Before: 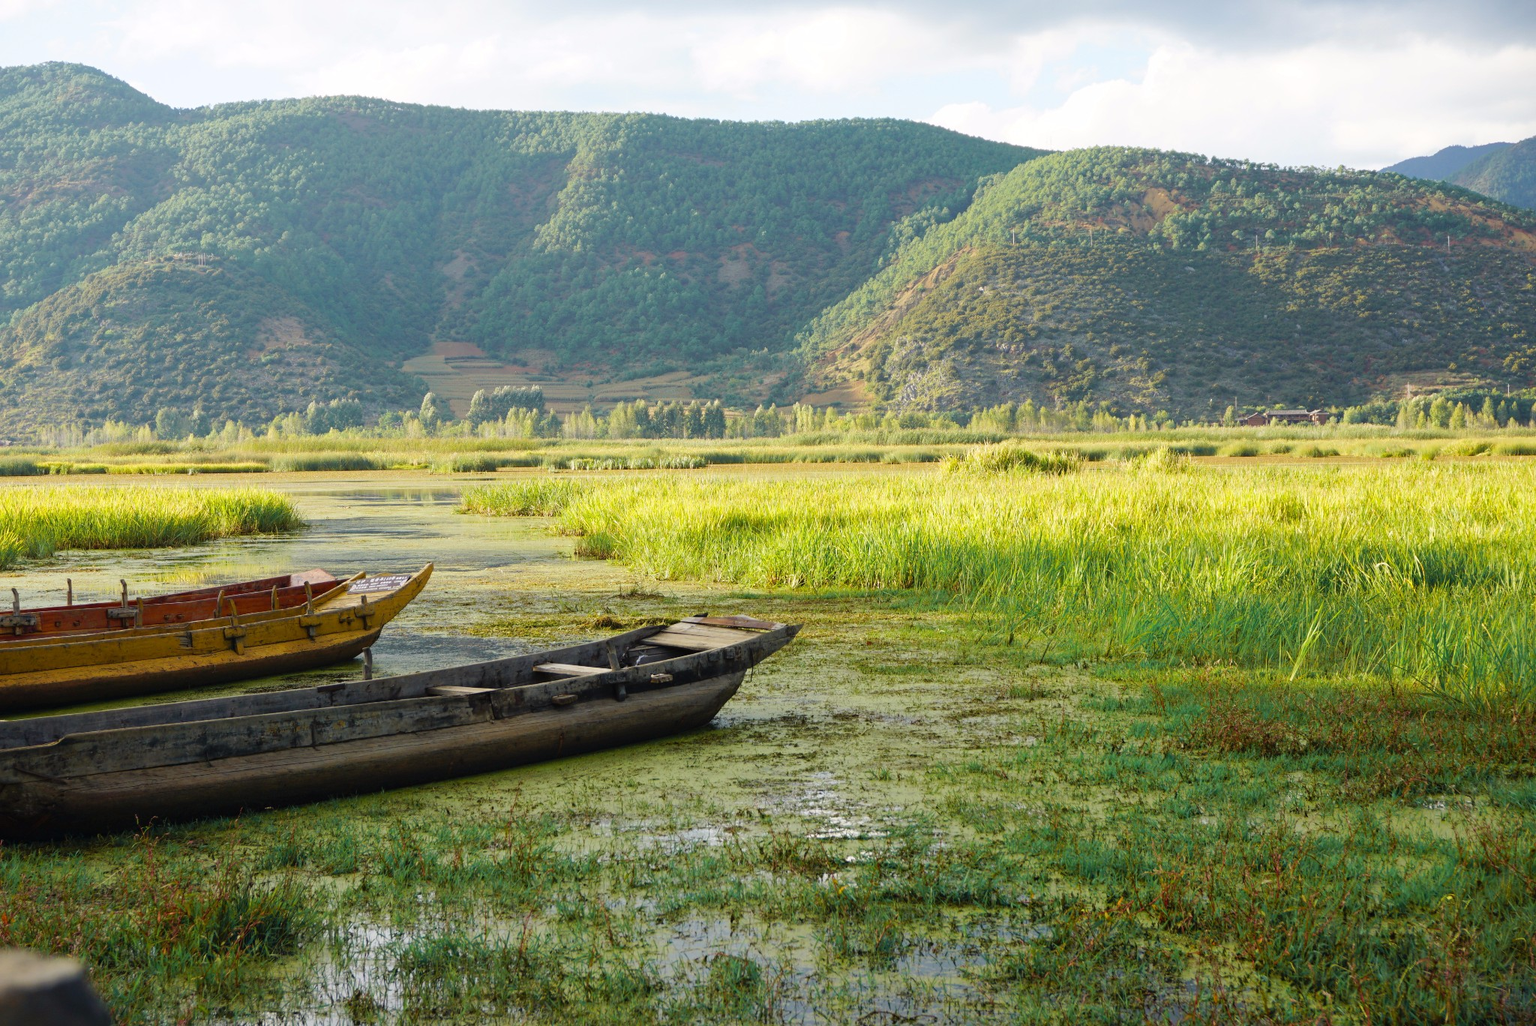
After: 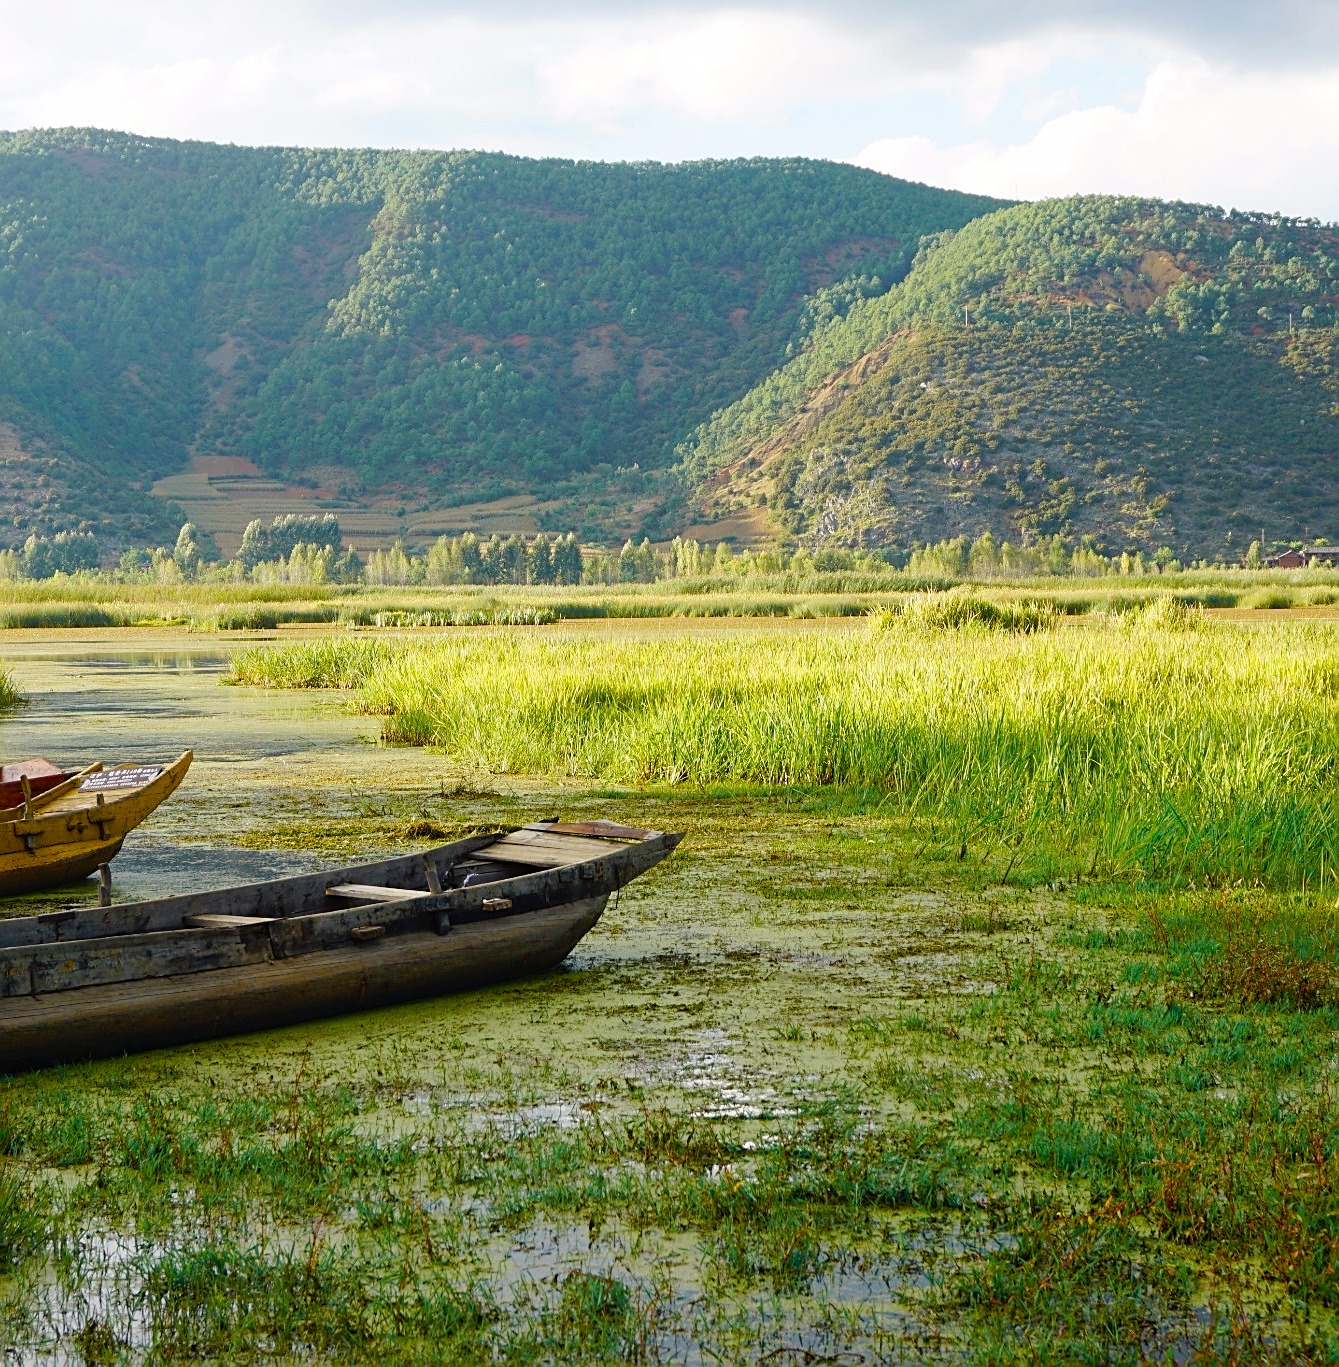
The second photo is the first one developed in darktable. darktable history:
sharpen: on, module defaults
crop and rotate: left 18.806%, right 15.81%
color balance rgb: shadows lift › luminance -9.435%, power › luminance -3.922%, power › hue 145.24°, perceptual saturation grading › global saturation 20%, perceptual saturation grading › highlights -25.338%, perceptual saturation grading › shadows 50.515%
